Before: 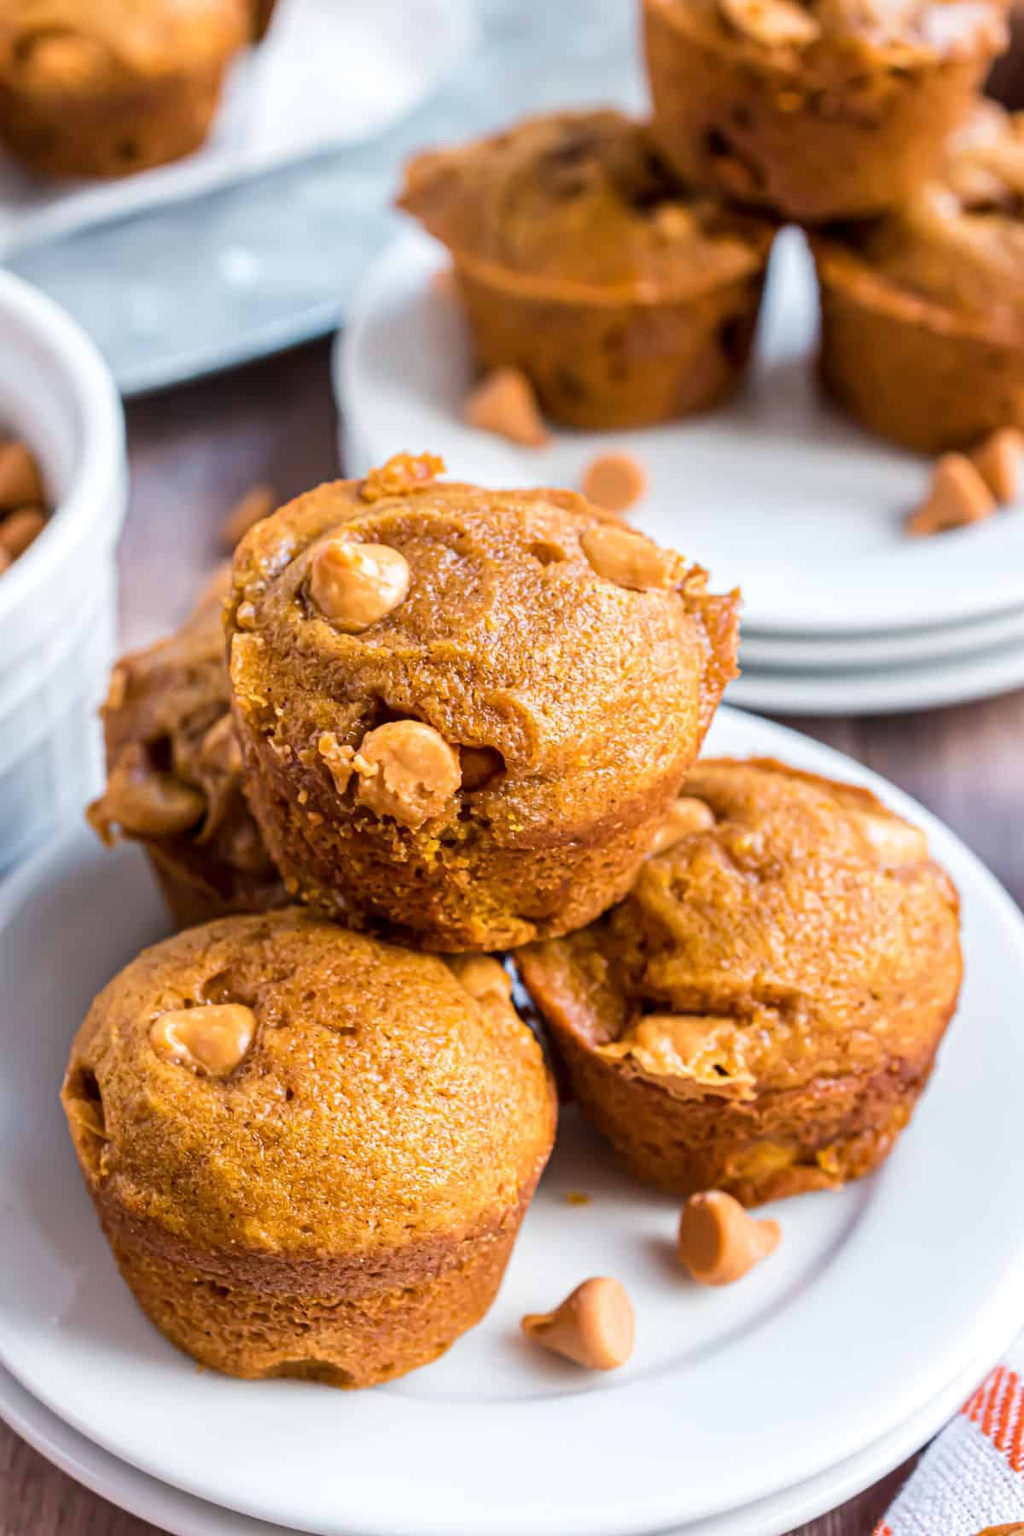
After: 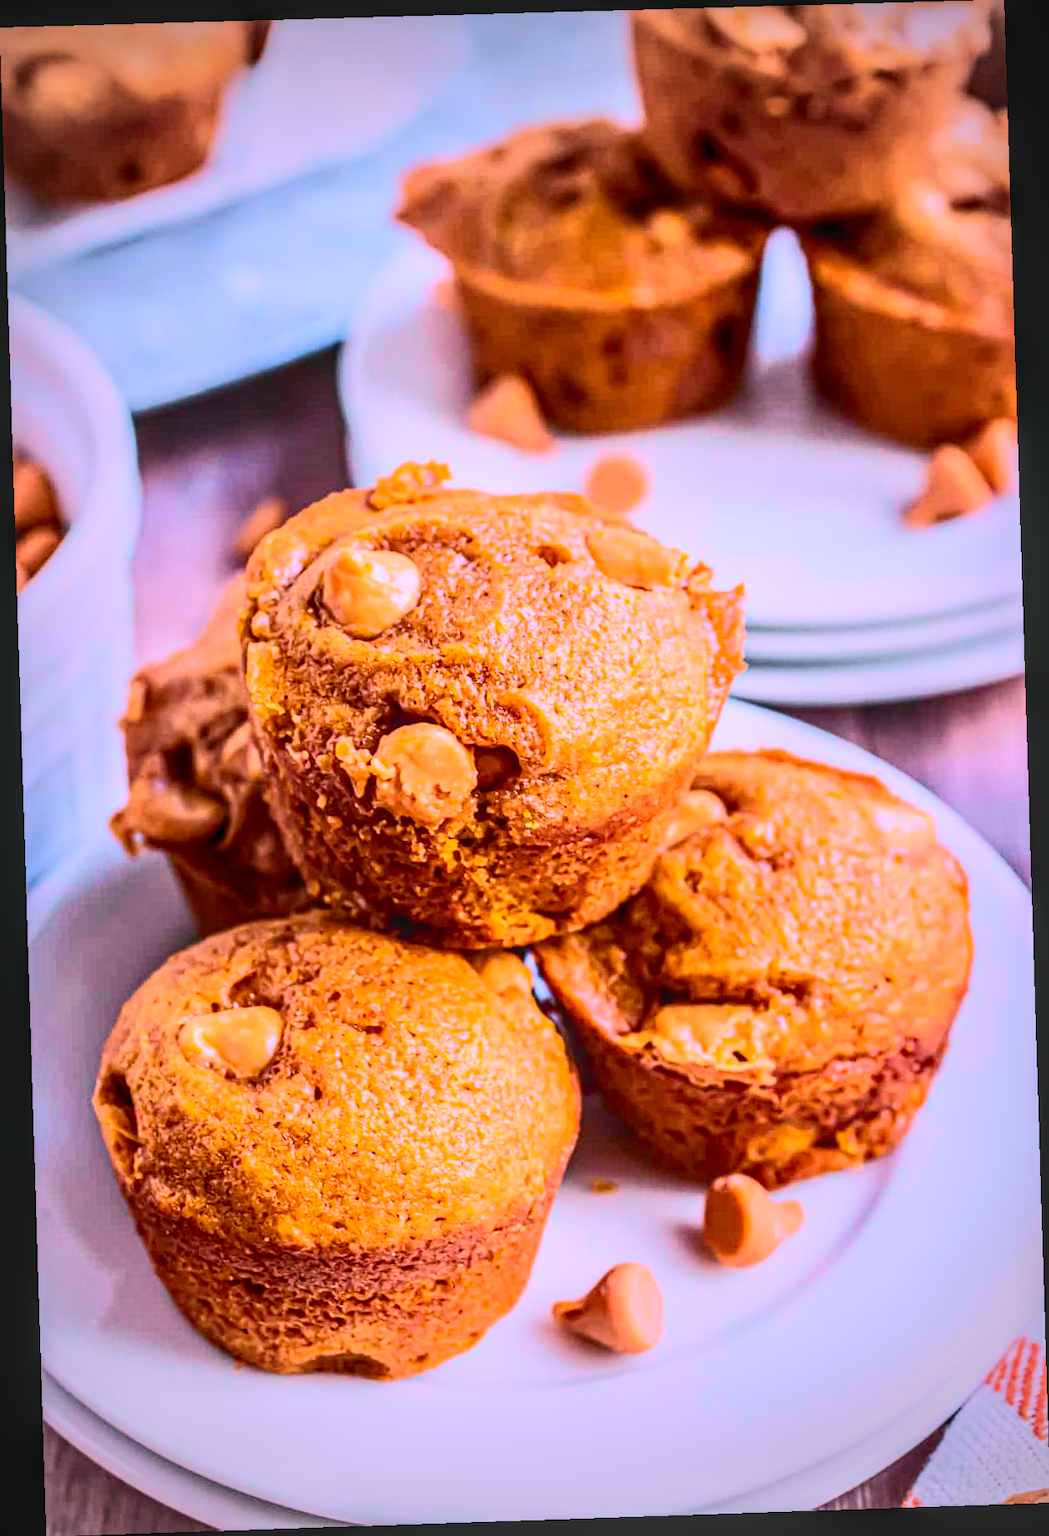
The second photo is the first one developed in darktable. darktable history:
local contrast: highlights 0%, shadows 0%, detail 133%
white balance: red 1.042, blue 1.17
tone curve: curves: ch0 [(0, 0.013) (0.104, 0.103) (0.258, 0.267) (0.448, 0.489) (0.709, 0.794) (0.895, 0.915) (0.994, 0.971)]; ch1 [(0, 0) (0.335, 0.298) (0.446, 0.416) (0.488, 0.488) (0.515, 0.504) (0.581, 0.615) (0.635, 0.661) (1, 1)]; ch2 [(0, 0) (0.314, 0.306) (0.436, 0.447) (0.502, 0.5) (0.538, 0.541) (0.568, 0.603) (0.641, 0.635) (0.717, 0.701) (1, 1)], color space Lab, independent channels, preserve colors none
vignetting: fall-off start 79.88%
rotate and perspective: rotation -1.77°, lens shift (horizontal) 0.004, automatic cropping off
contrast brightness saturation: contrast 0.23, brightness 0.1, saturation 0.29
